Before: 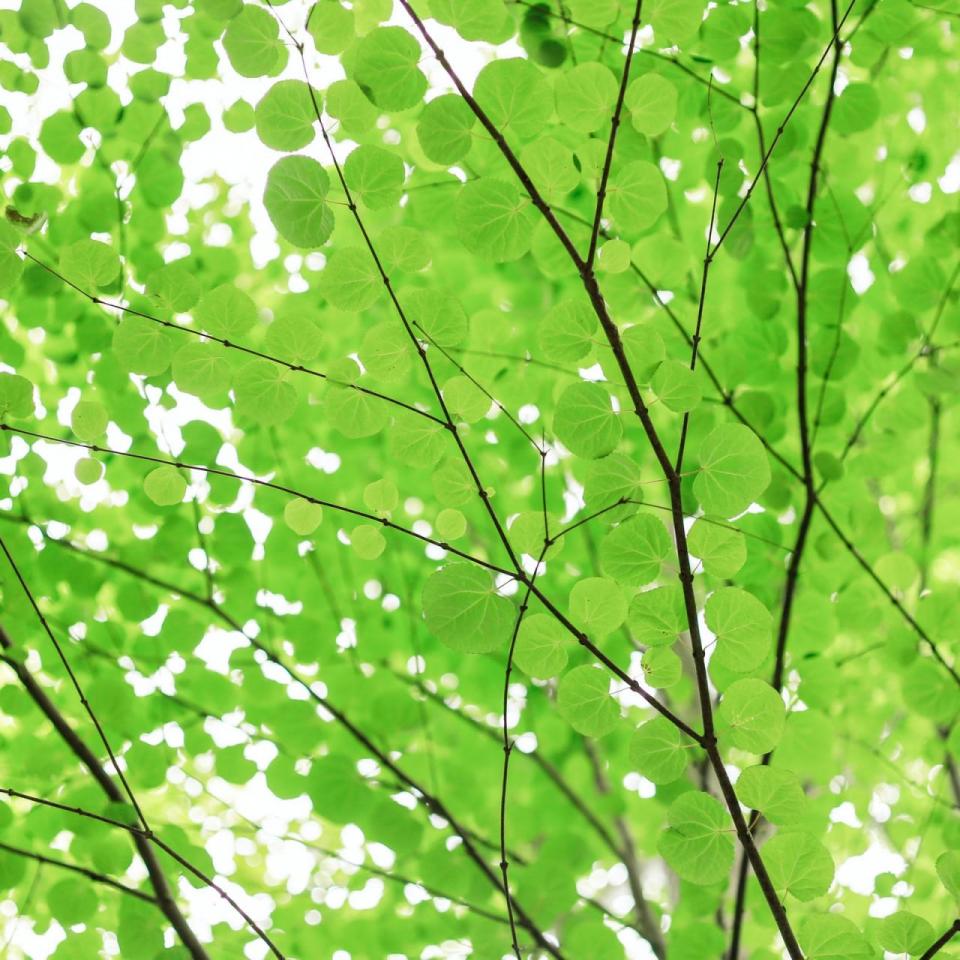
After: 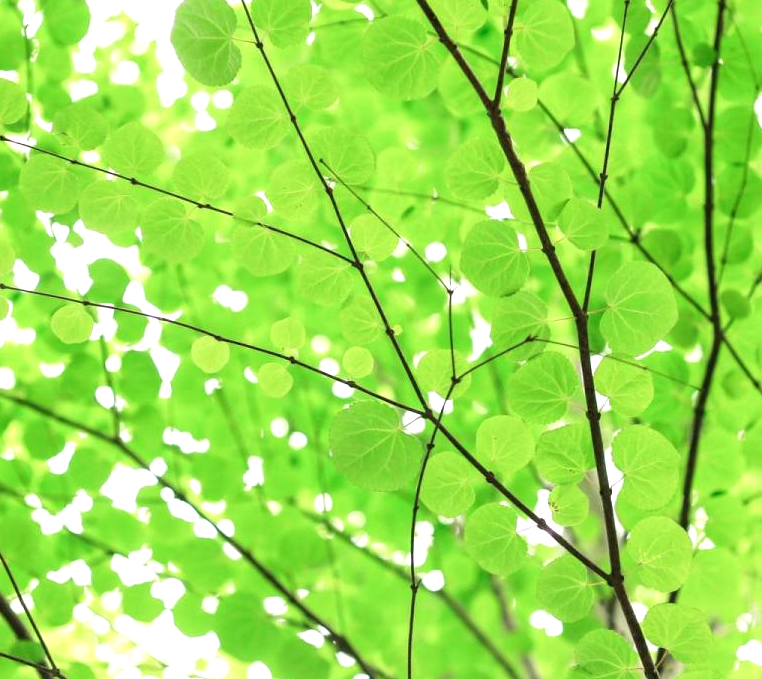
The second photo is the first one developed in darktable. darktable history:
exposure: black level correction 0, exposure 0.5 EV, compensate highlight preservation false
crop: left 9.712%, top 16.928%, right 10.845%, bottom 12.332%
